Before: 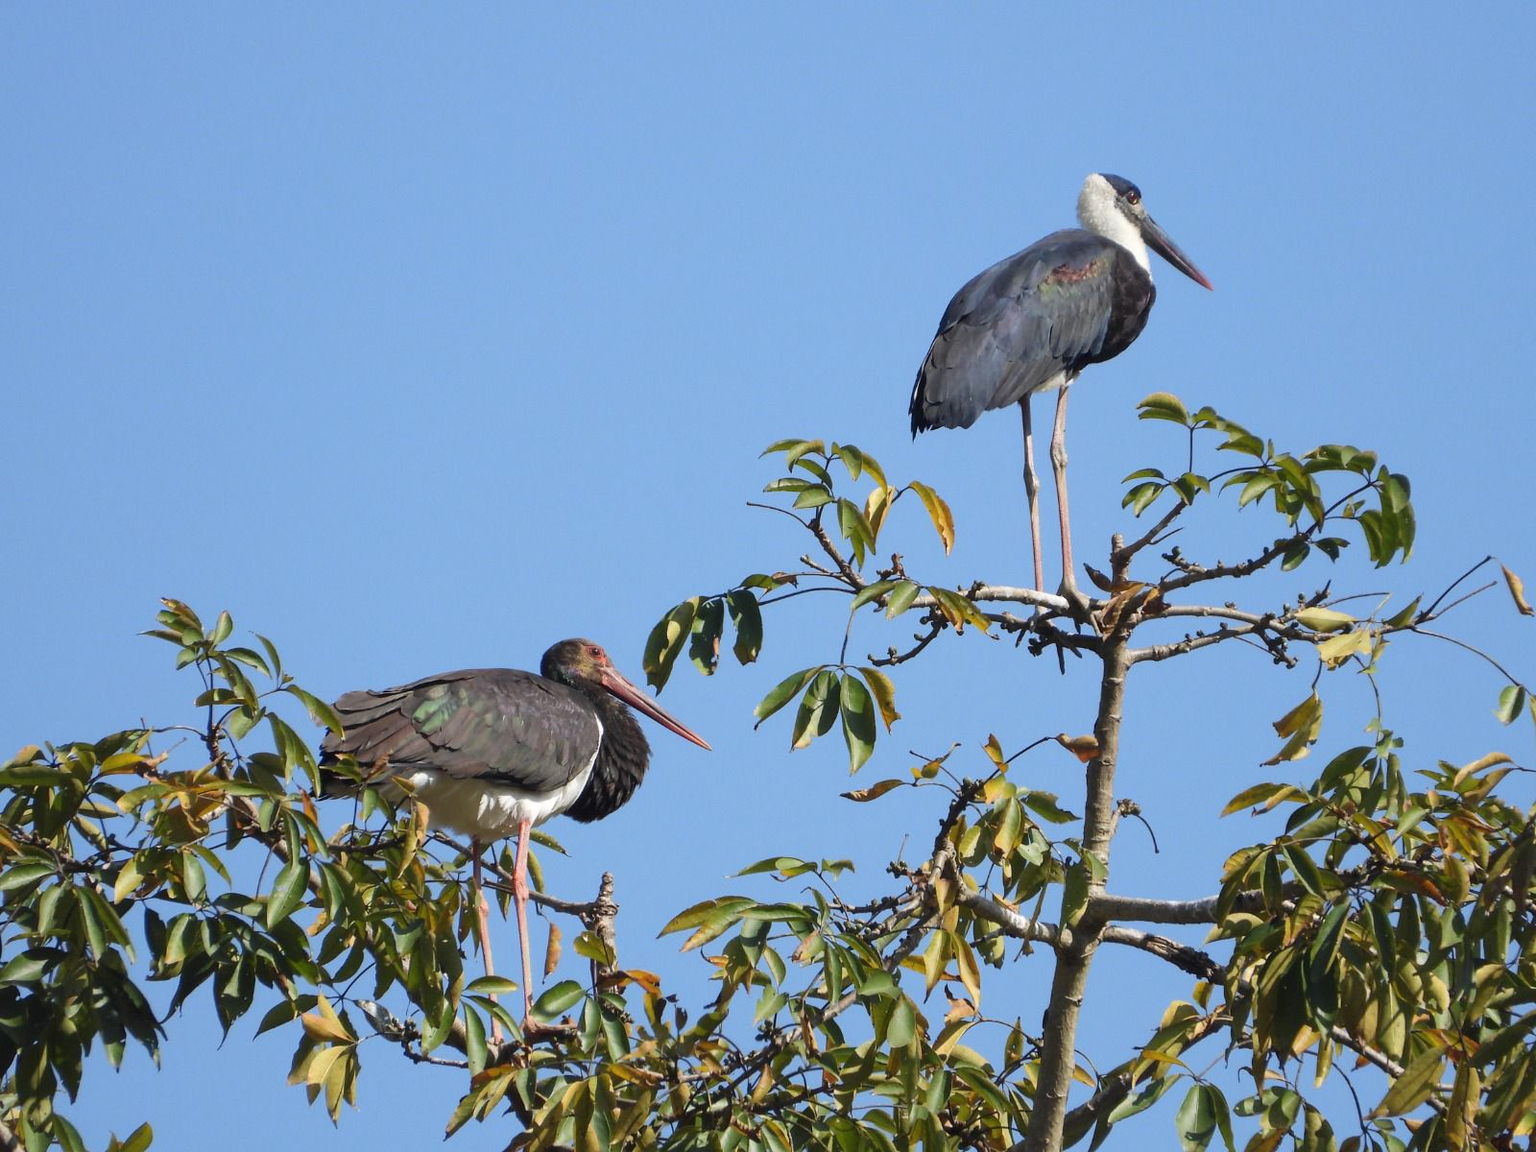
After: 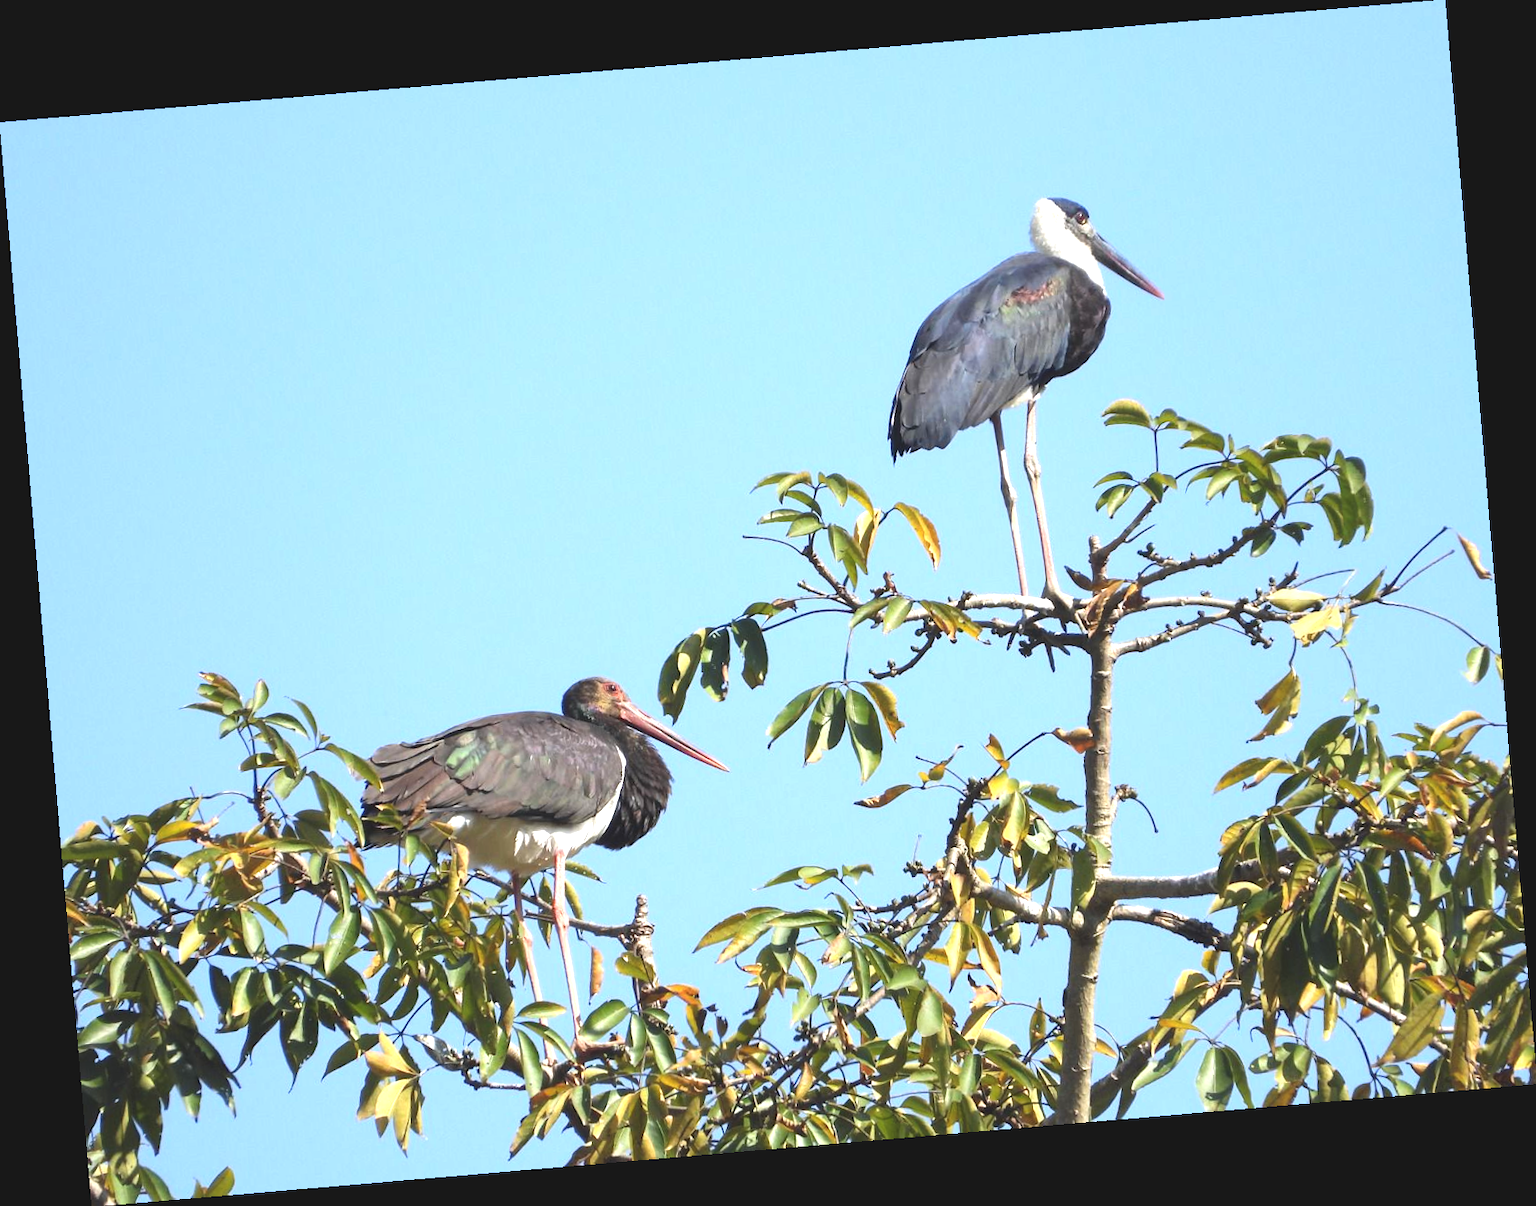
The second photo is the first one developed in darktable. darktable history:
exposure: black level correction -0.005, exposure 1.002 EV, compensate highlight preservation false
rotate and perspective: rotation -4.86°, automatic cropping off
